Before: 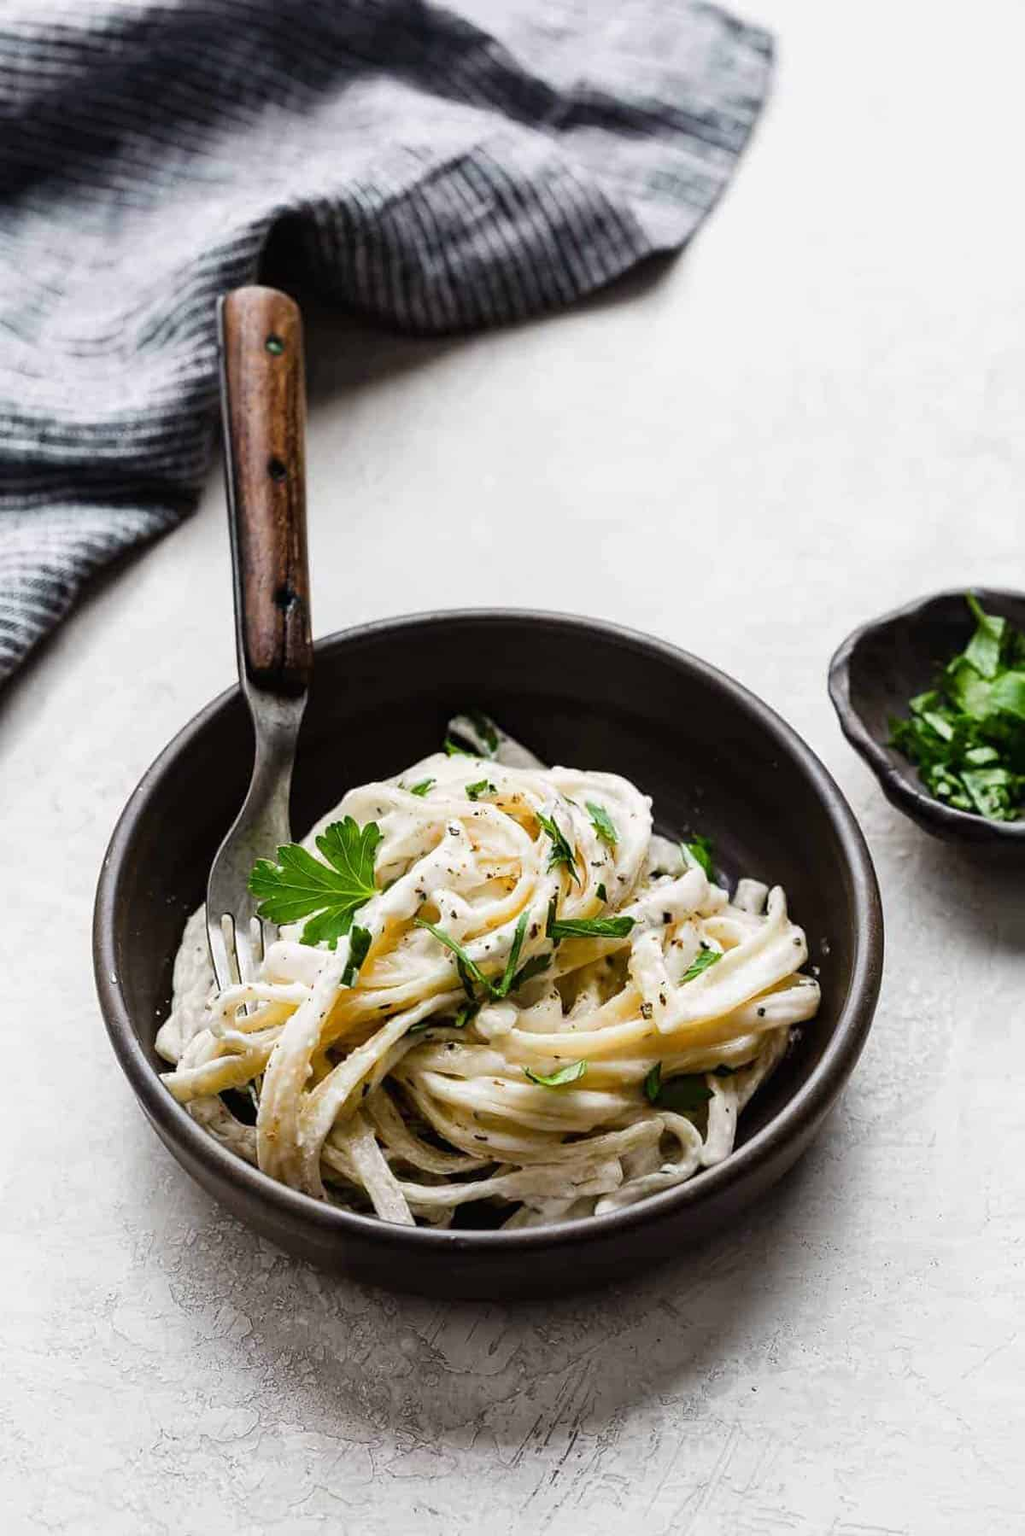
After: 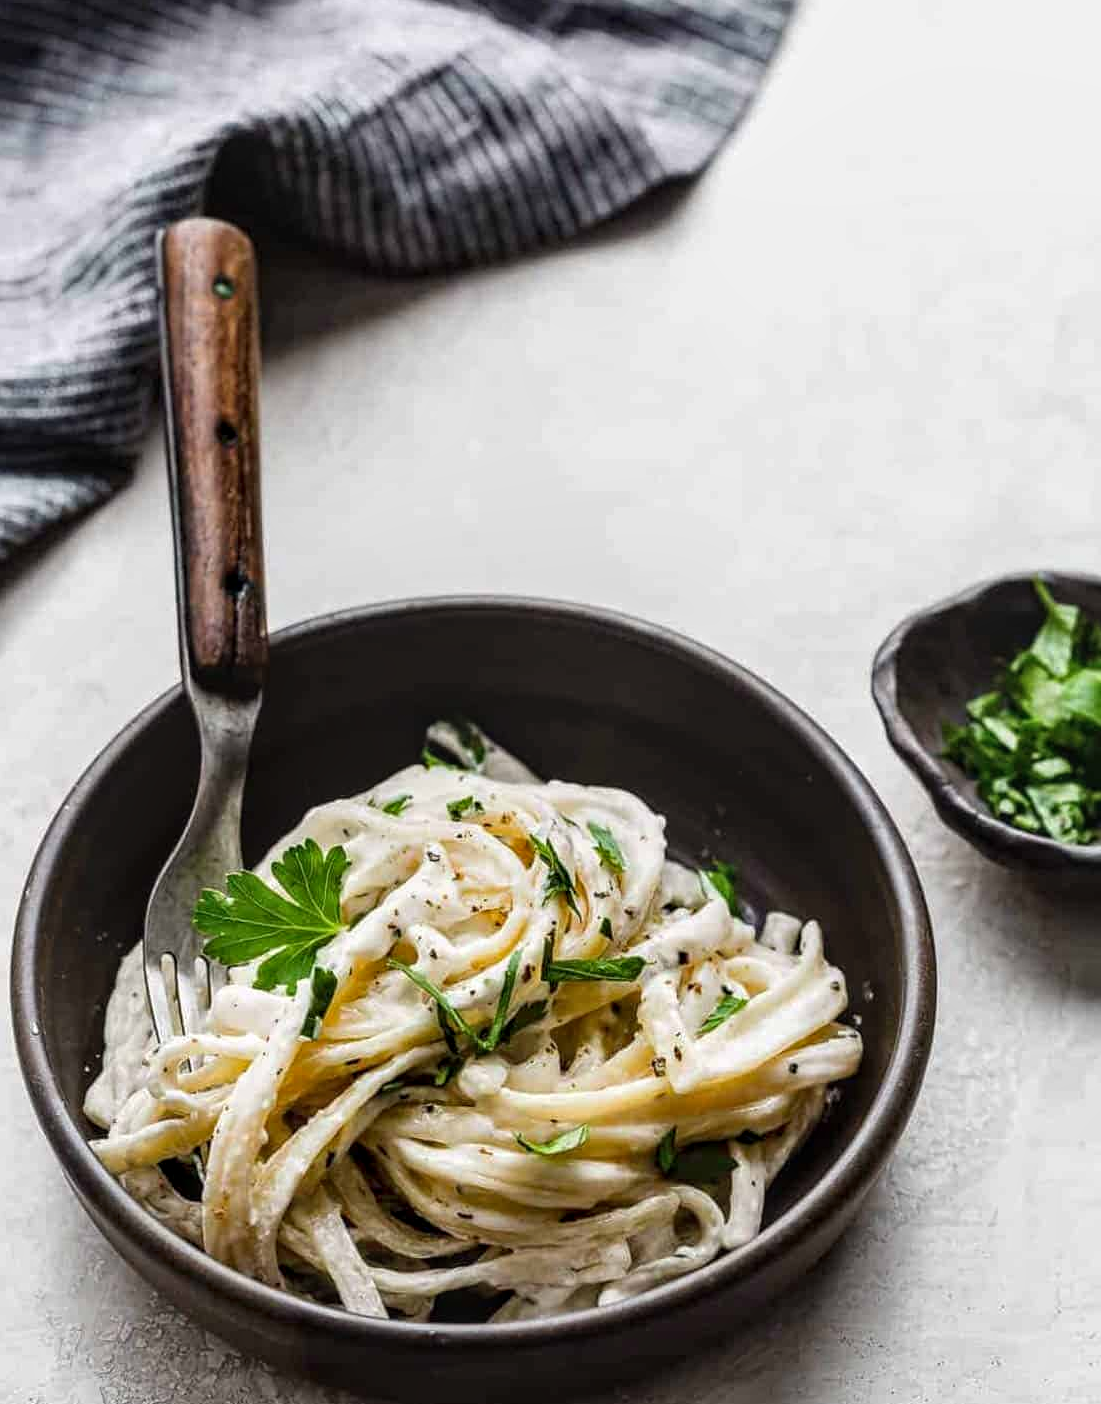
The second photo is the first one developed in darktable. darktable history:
local contrast: detail 130%
crop: left 8.217%, top 6.554%, bottom 15.35%
